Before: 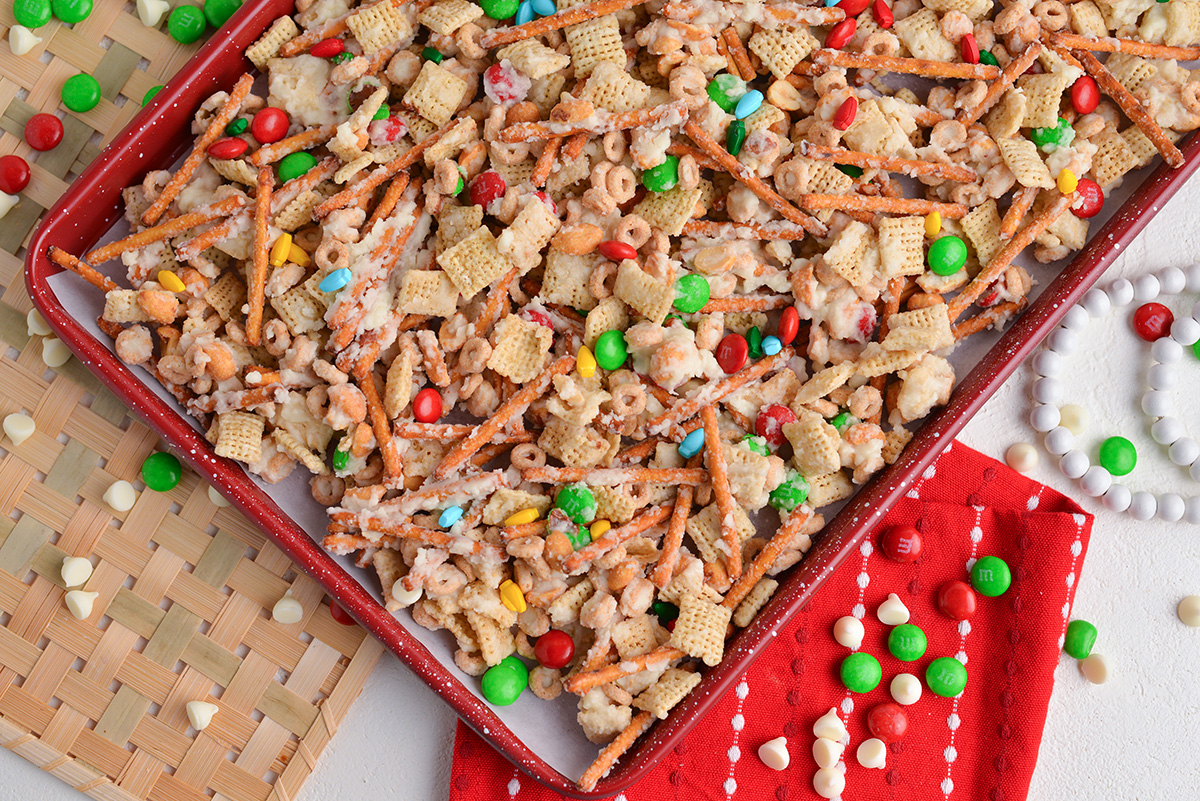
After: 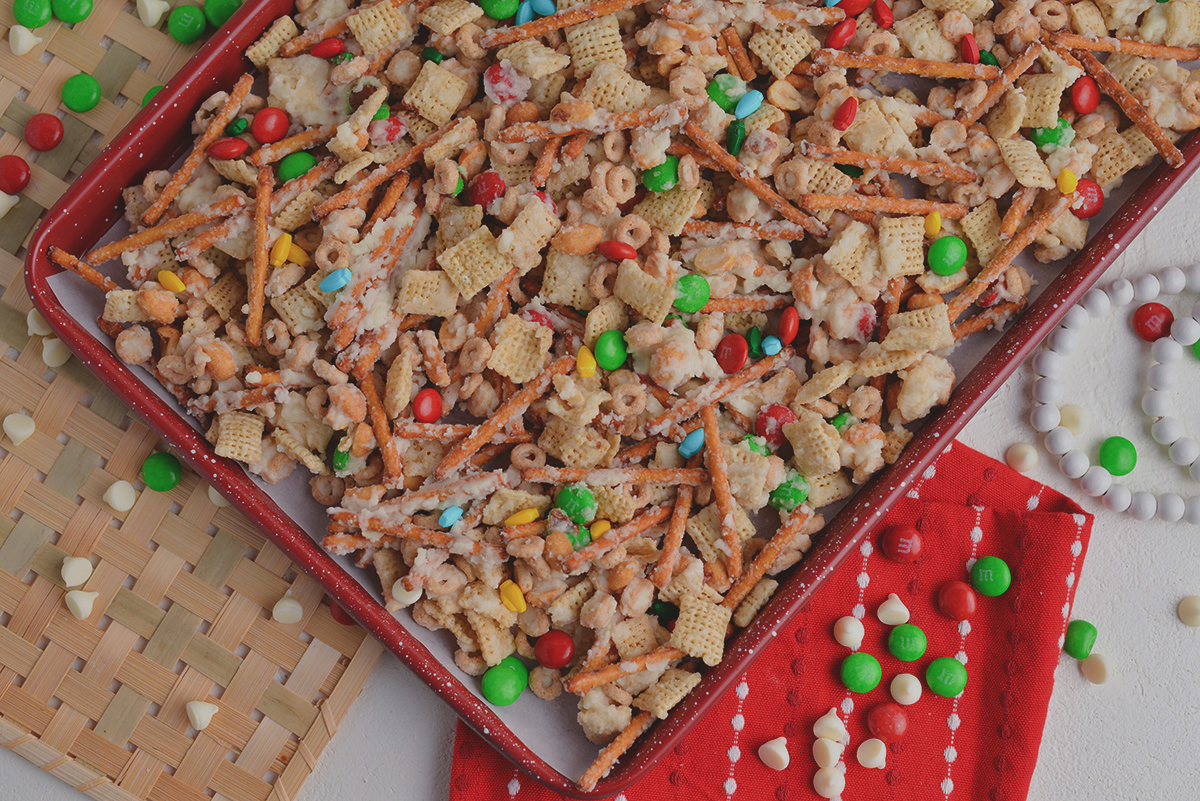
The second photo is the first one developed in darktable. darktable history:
exposure: black level correction -0.016, exposure -1.048 EV, compensate exposure bias true, compensate highlight preservation false
